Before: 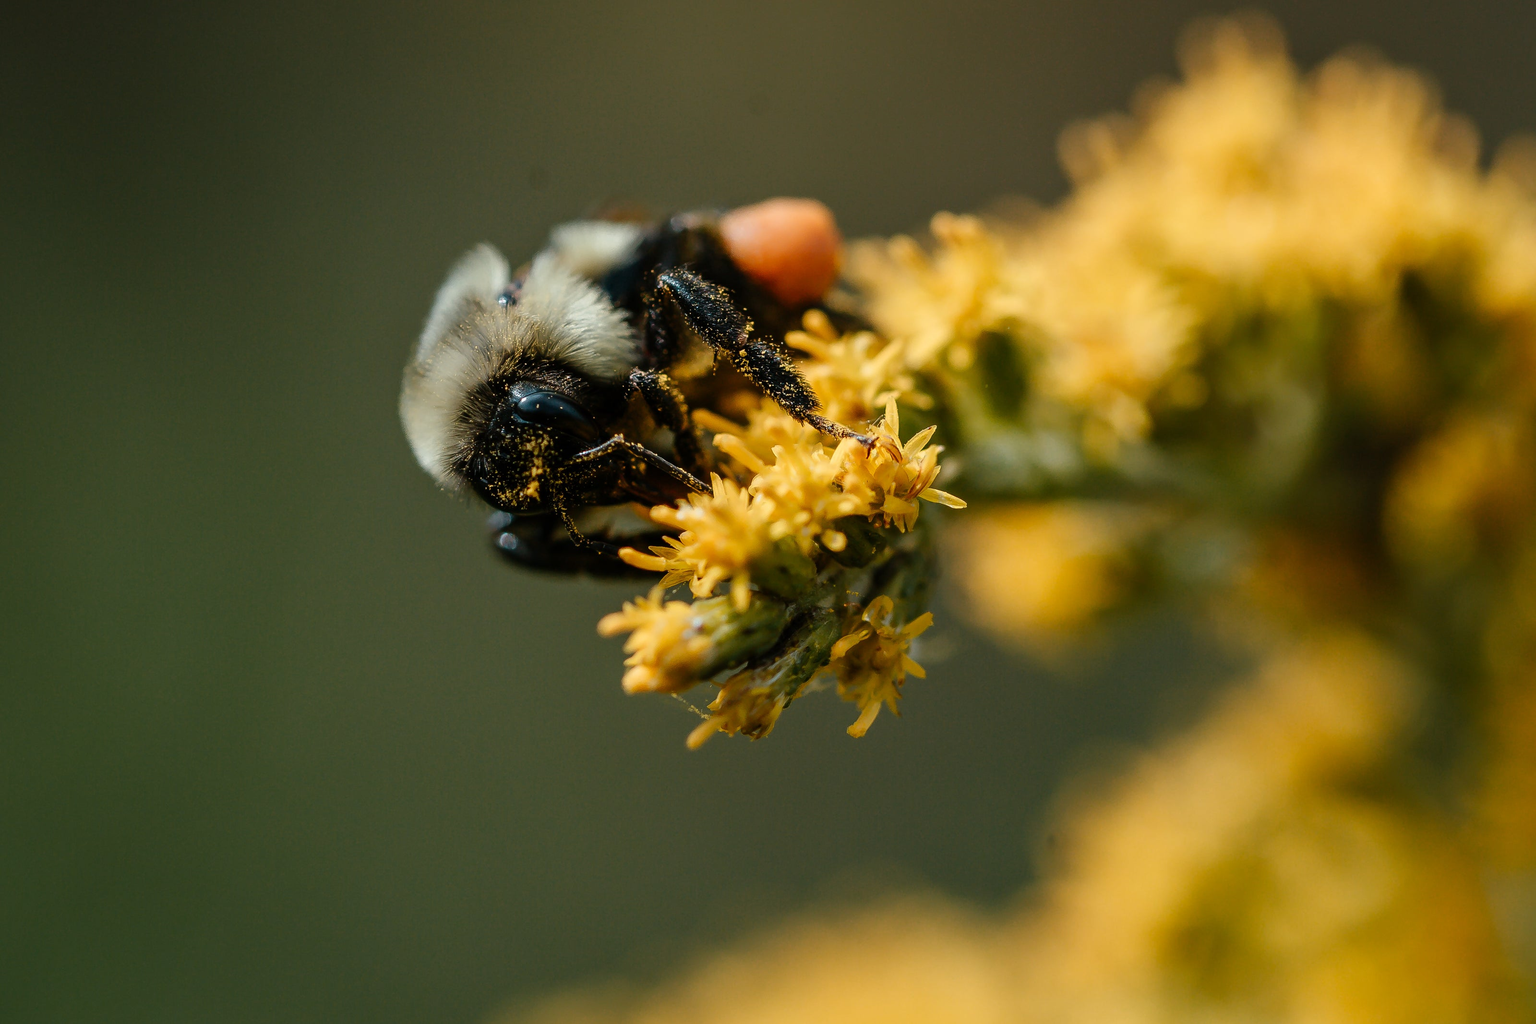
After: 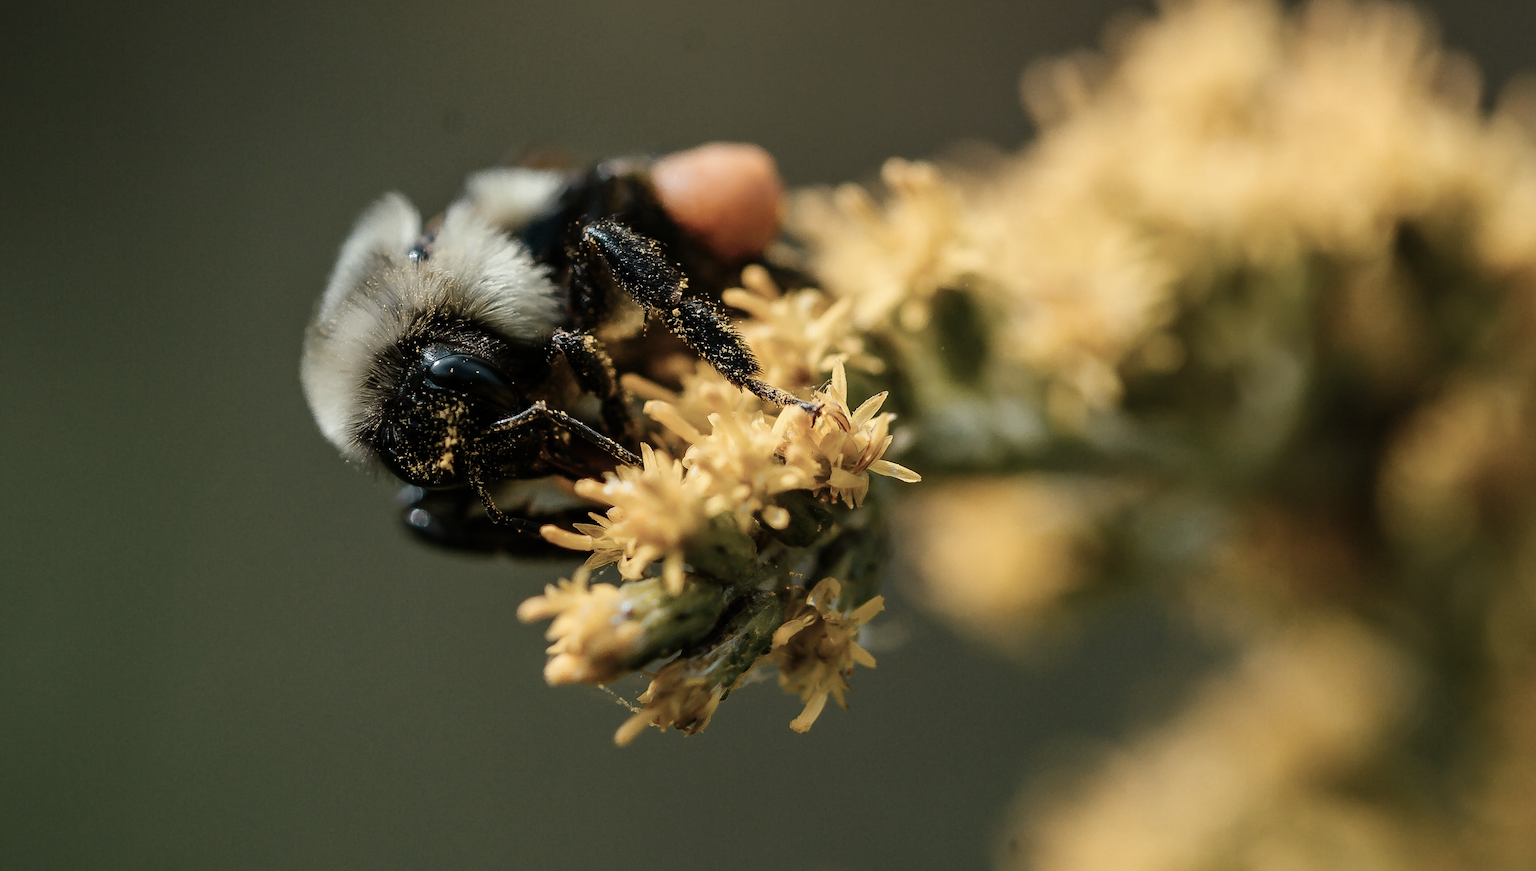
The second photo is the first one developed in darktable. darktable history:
contrast brightness saturation: contrast 0.1, saturation -0.36
crop: left 8.155%, top 6.611%, bottom 15.385%
